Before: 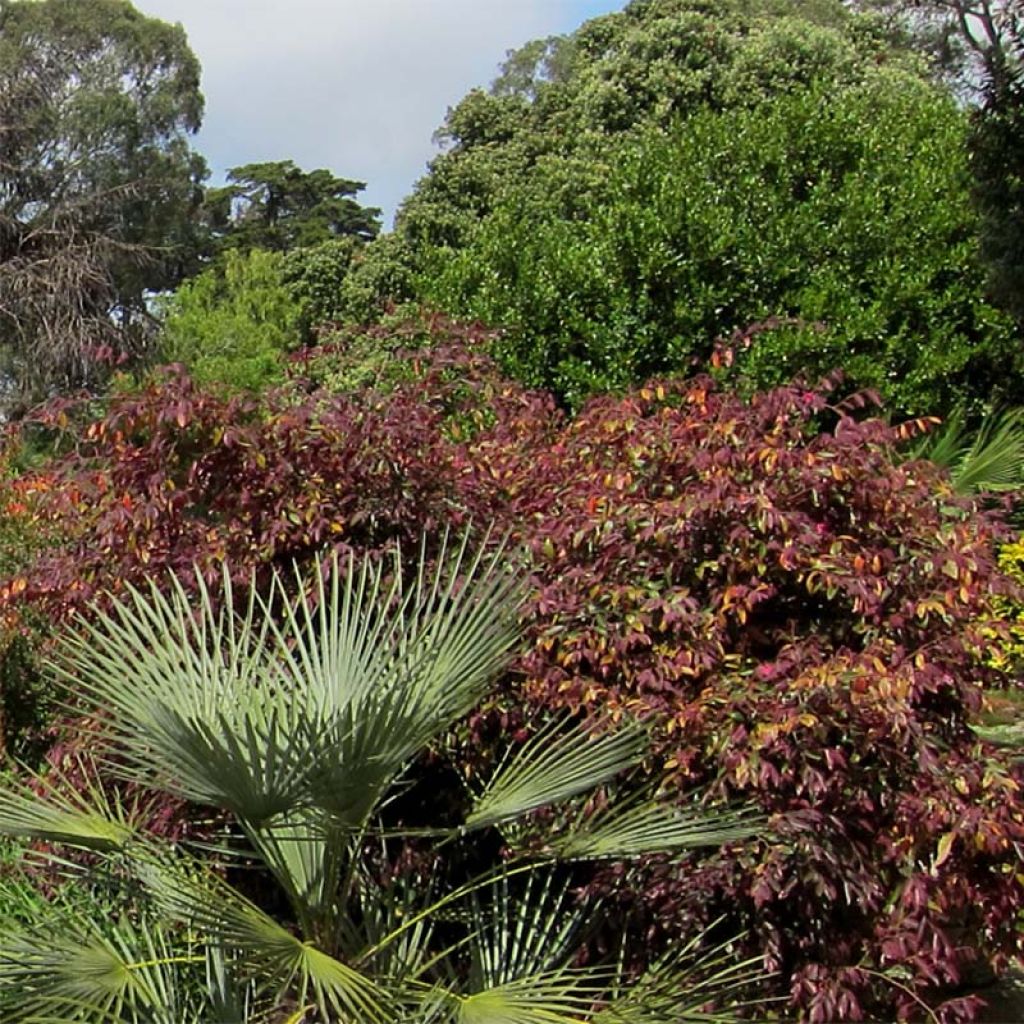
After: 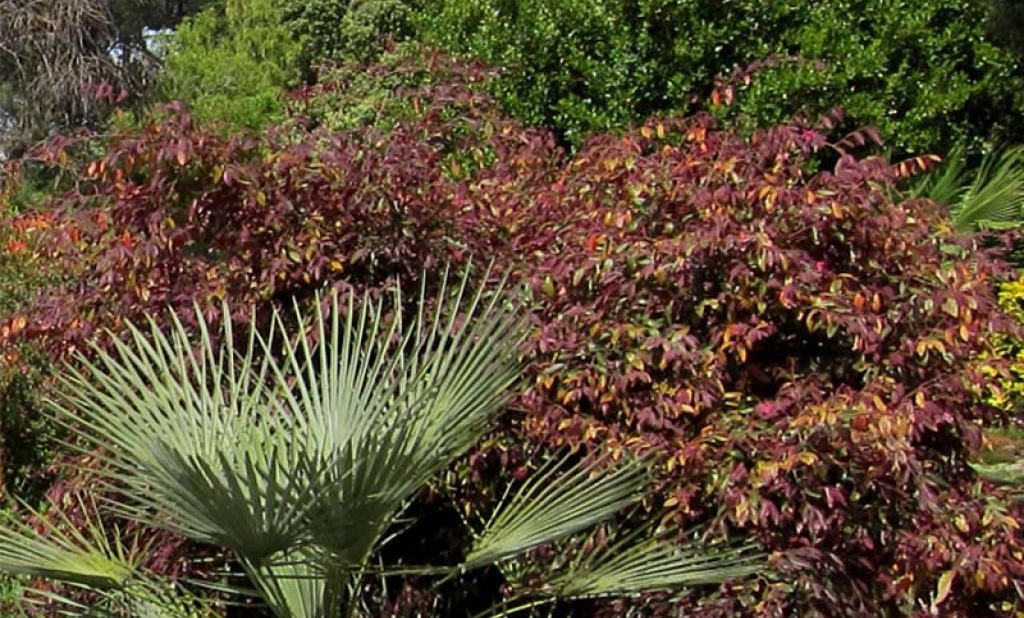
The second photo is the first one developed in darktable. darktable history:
crop and rotate: top 25.631%, bottom 13.934%
color calibration: illuminant same as pipeline (D50), adaptation none (bypass), x 0.332, y 0.334, temperature 5009.95 K
